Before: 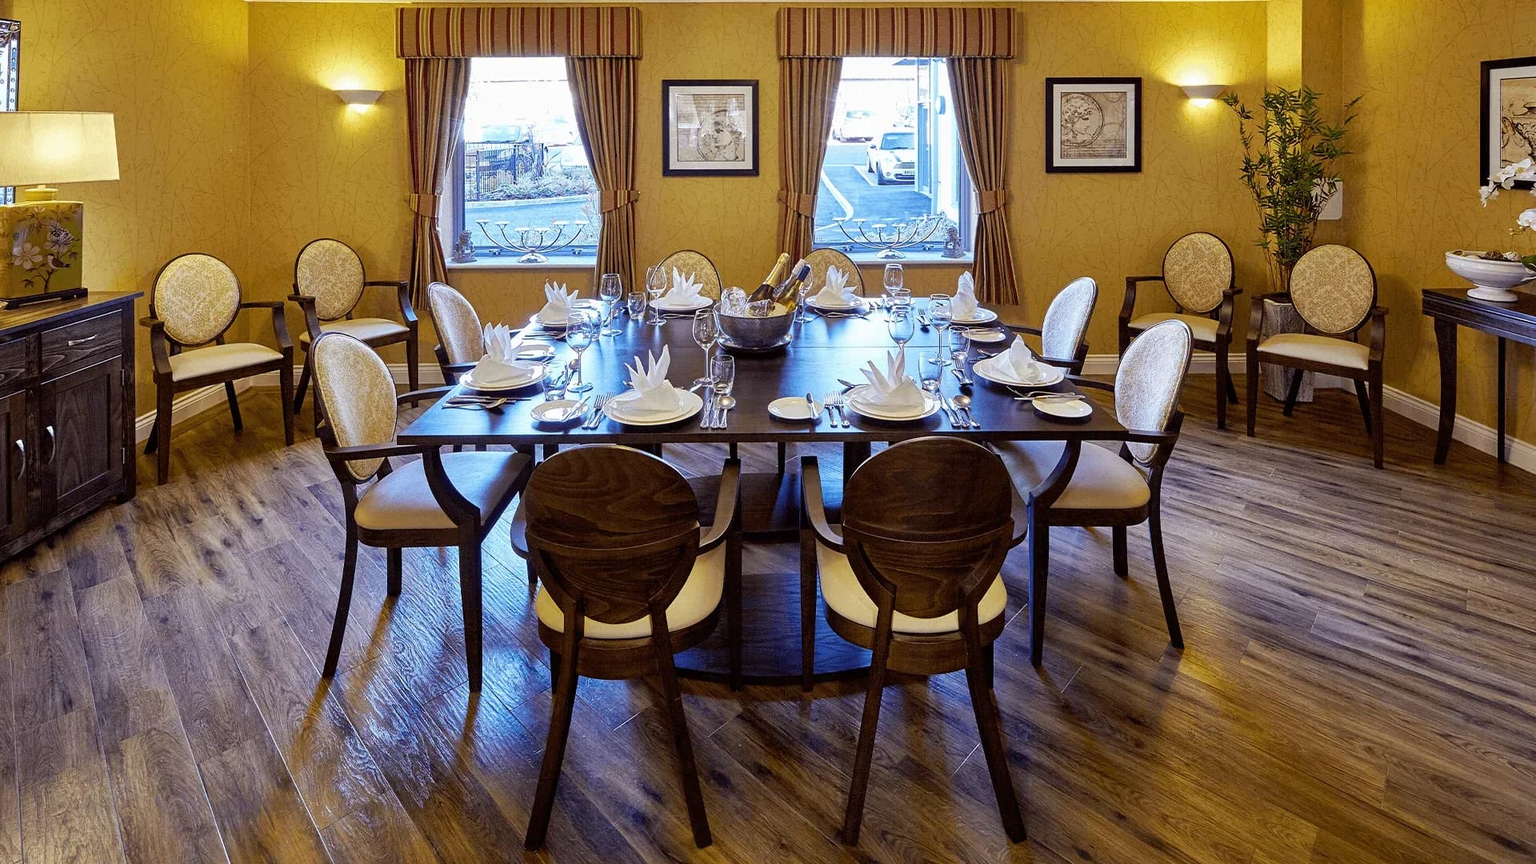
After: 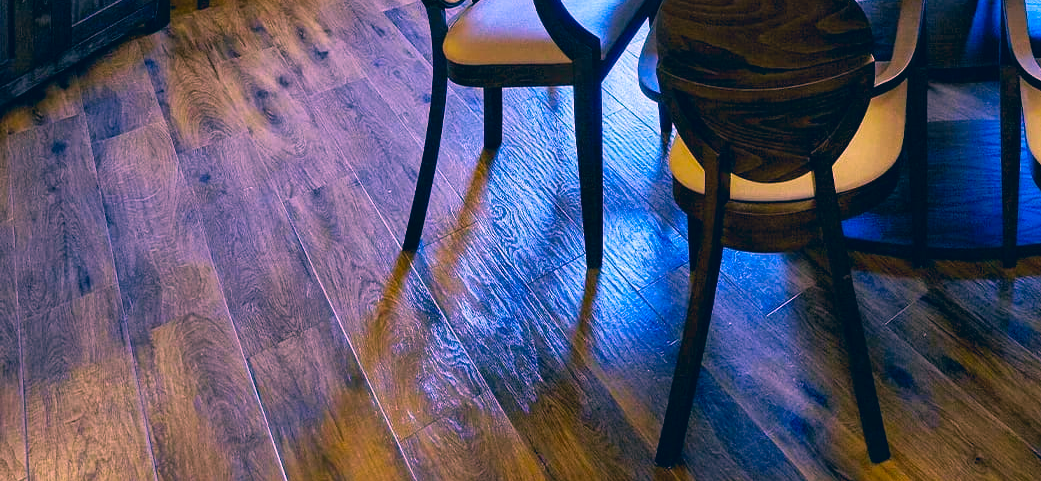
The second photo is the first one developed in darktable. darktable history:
velvia: on, module defaults
crop and rotate: top 55.304%, right 45.763%, bottom 0.136%
color correction: highlights a* 17.17, highlights b* 0.329, shadows a* -15.42, shadows b* -14.02, saturation 1.47
